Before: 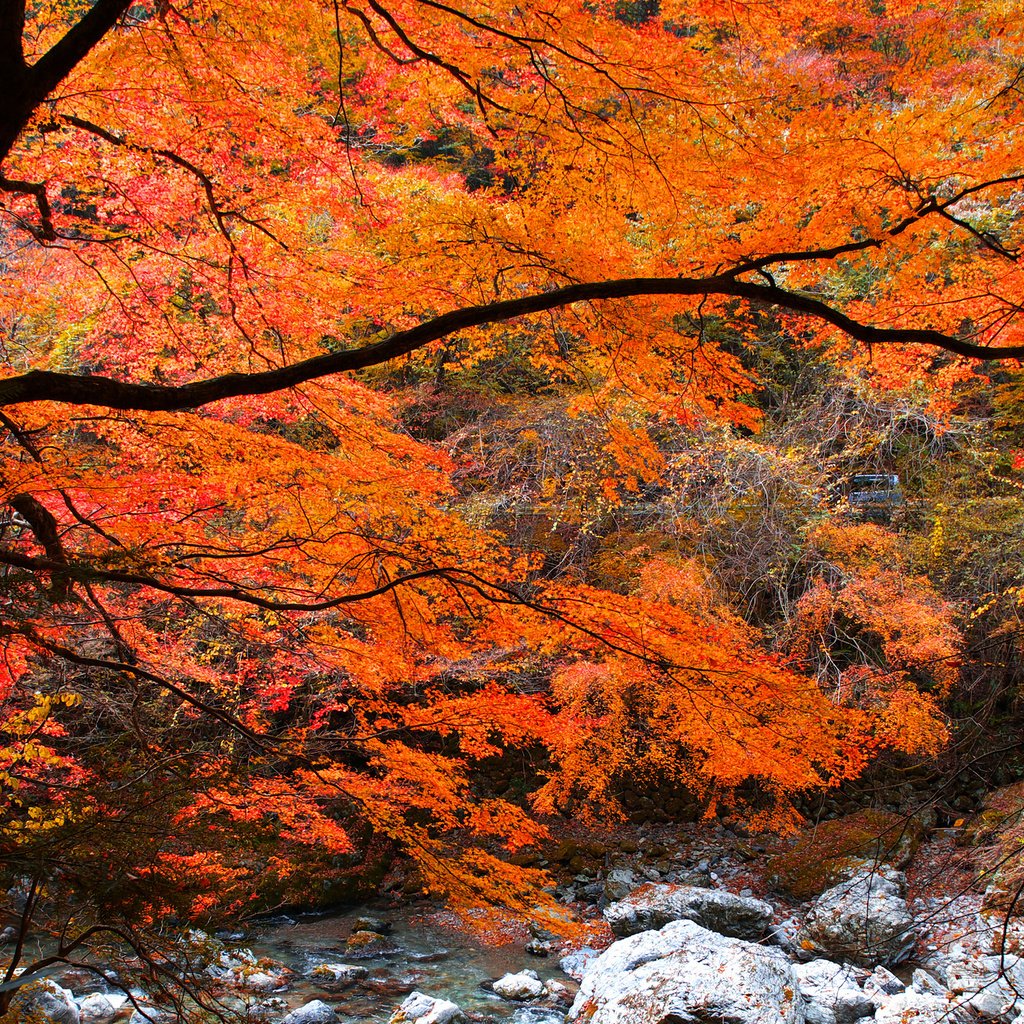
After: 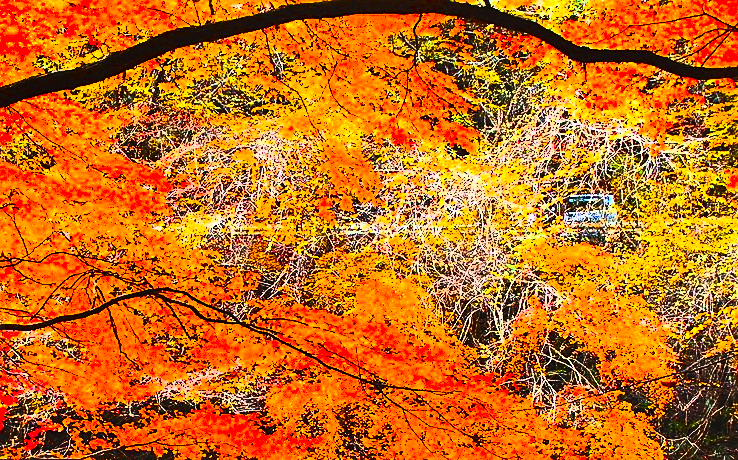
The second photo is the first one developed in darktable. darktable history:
exposure: black level correction -0.006, exposure 1 EV, compensate highlight preservation false
tone curve: curves: ch0 [(0, 0) (0.035, 0.017) (0.131, 0.108) (0.279, 0.279) (0.476, 0.554) (0.617, 0.693) (0.704, 0.77) (0.801, 0.854) (0.895, 0.927) (1, 0.976)]; ch1 [(0, 0) (0.318, 0.278) (0.444, 0.427) (0.493, 0.488) (0.508, 0.502) (0.534, 0.526) (0.562, 0.555) (0.645, 0.648) (0.746, 0.764) (1, 1)]; ch2 [(0, 0) (0.316, 0.292) (0.381, 0.37) (0.423, 0.448) (0.476, 0.482) (0.502, 0.495) (0.522, 0.518) (0.533, 0.532) (0.593, 0.622) (0.634, 0.663) (0.7, 0.7) (0.861, 0.808) (1, 0.951)], color space Lab, linked channels, preserve colors none
crop and rotate: left 27.904%, top 27.401%, bottom 27.6%
contrast brightness saturation: contrast 0.637, brightness 0.345, saturation 0.147
color balance rgb: highlights gain › luminance 5.556%, highlights gain › chroma 2.602%, highlights gain › hue 90.37°, linear chroma grading › global chroma 8.818%, perceptual saturation grading › global saturation 25.496%, perceptual brilliance grading › highlights 47.39%, perceptual brilliance grading › mid-tones 22.561%, perceptual brilliance grading › shadows -5.892%, global vibrance 0.789%, saturation formula JzAzBz (2021)
sharpen: radius 1.837, amount 0.407, threshold 1.14
shadows and highlights: shadows 12.47, white point adjustment 1.1, soften with gaussian
